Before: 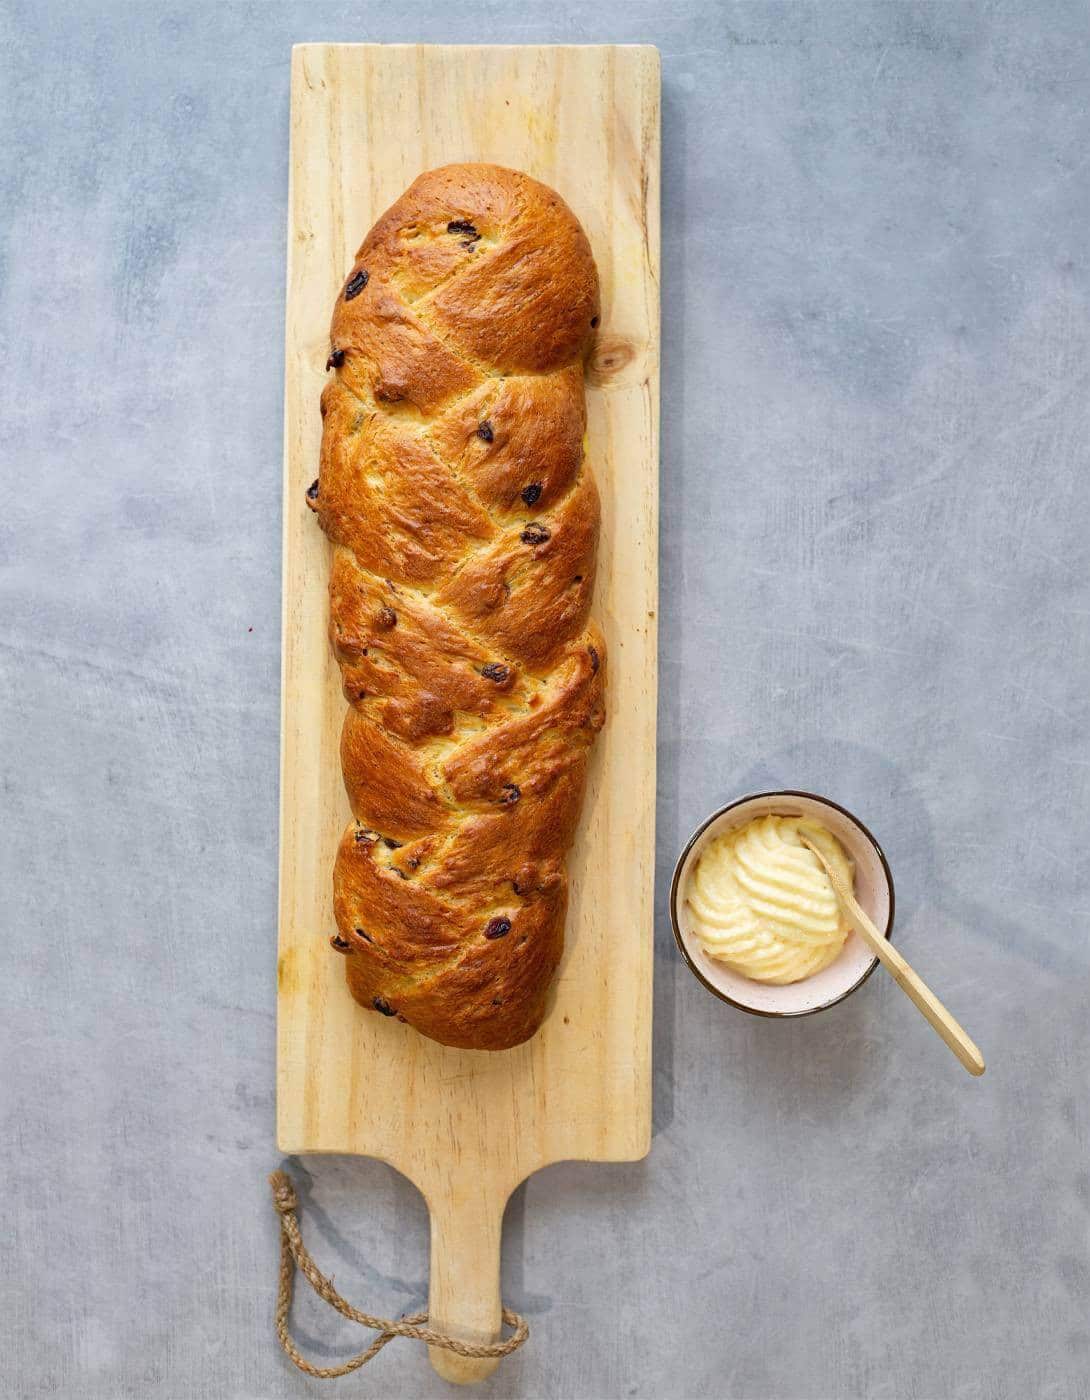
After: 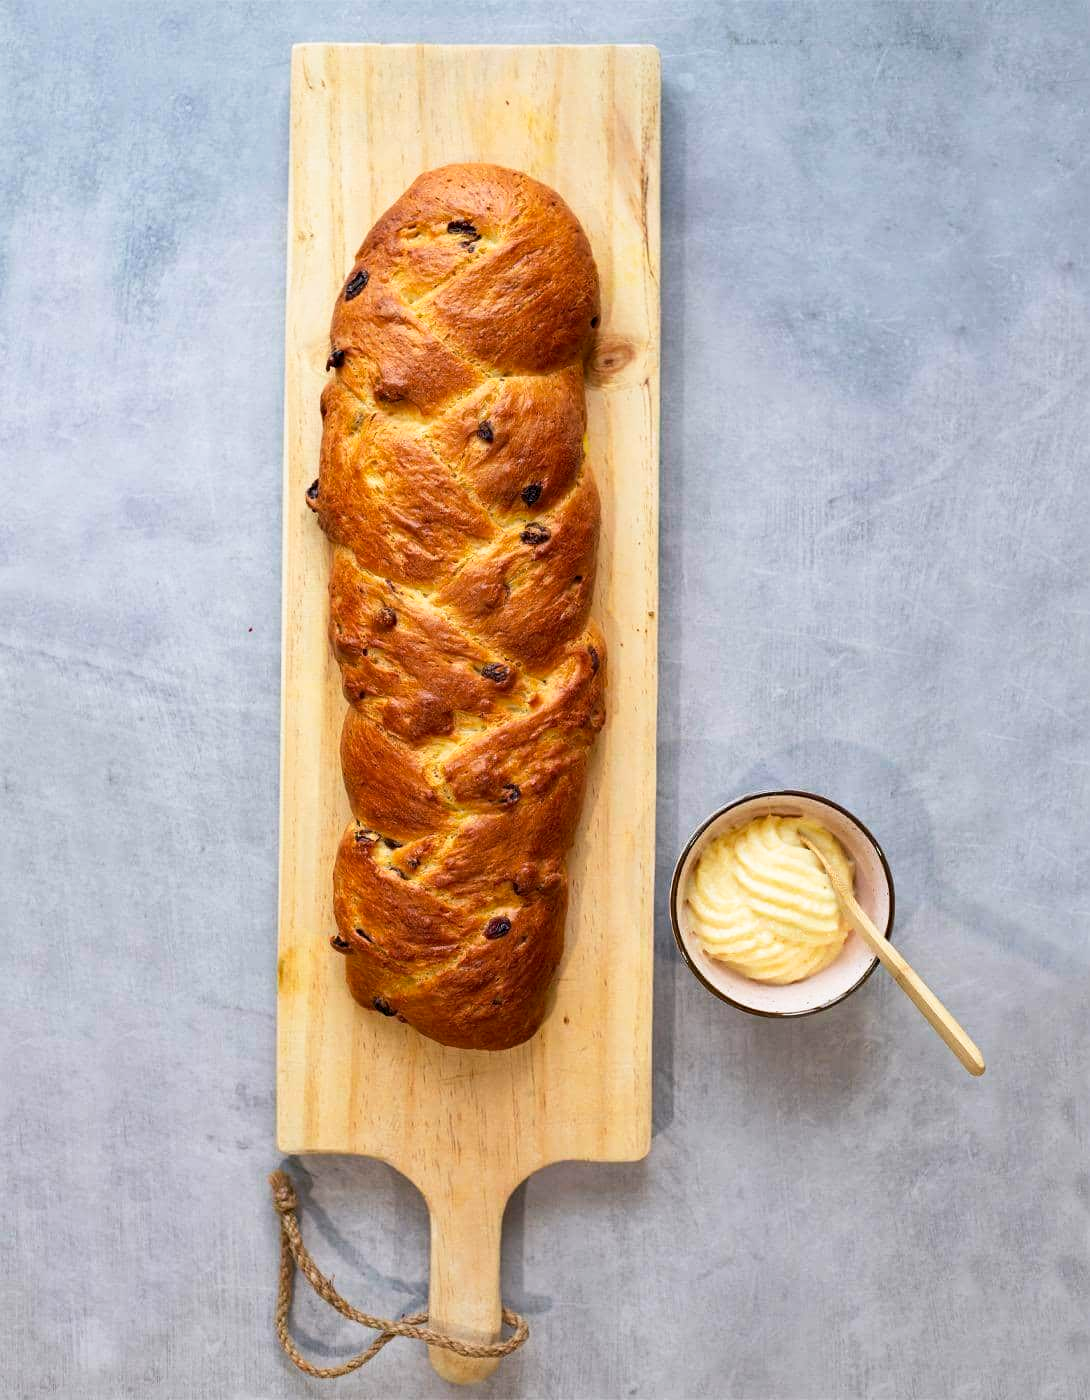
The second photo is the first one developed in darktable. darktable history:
tone curve: curves: ch0 [(0, 0) (0.003, 0.003) (0.011, 0.012) (0.025, 0.026) (0.044, 0.047) (0.069, 0.073) (0.1, 0.105) (0.136, 0.143) (0.177, 0.187) (0.224, 0.237) (0.277, 0.293) (0.335, 0.354) (0.399, 0.422) (0.468, 0.495) (0.543, 0.574) (0.623, 0.659) (0.709, 0.749) (0.801, 0.846) (0.898, 0.932) (1, 1)], preserve colors none
color look up table: target L [67.19, 47.06, 33.19, 100, 65.9, 63.76, 56.32, 47.38, 38.02, 29.3, 52.26, 52.02, 32.73, 24.36, 20.85, 85.76, 77.54, 66.1, 65.71, 45.62, 44.88, 42.83, 26.33, 10.88, 0 ×25], target a [-22.99, -38.11, -14.82, -0.001, 14.1, 18.05, 32.95, 47.07, 49.83, 13.28, 6.475, 44.4, 10.95, 22.66, 20.5, -1.222, -1.697, -26.29, -2.181, -16.21, -1.8, -4.304, -1.938, -0.861, 0 ×25], target b [55.63, 31.71, 21.21, 0.011, 64.6, 9.729, 51.26, 11.82, 24.86, 11.78, -30.03, -19.39, -52.16, -24.64, -56.42, -2.75, -4.055, -6.183, -4.729, -31.56, -4.119, -29.8, -4.08, -1.867, 0 ×25], num patches 24
